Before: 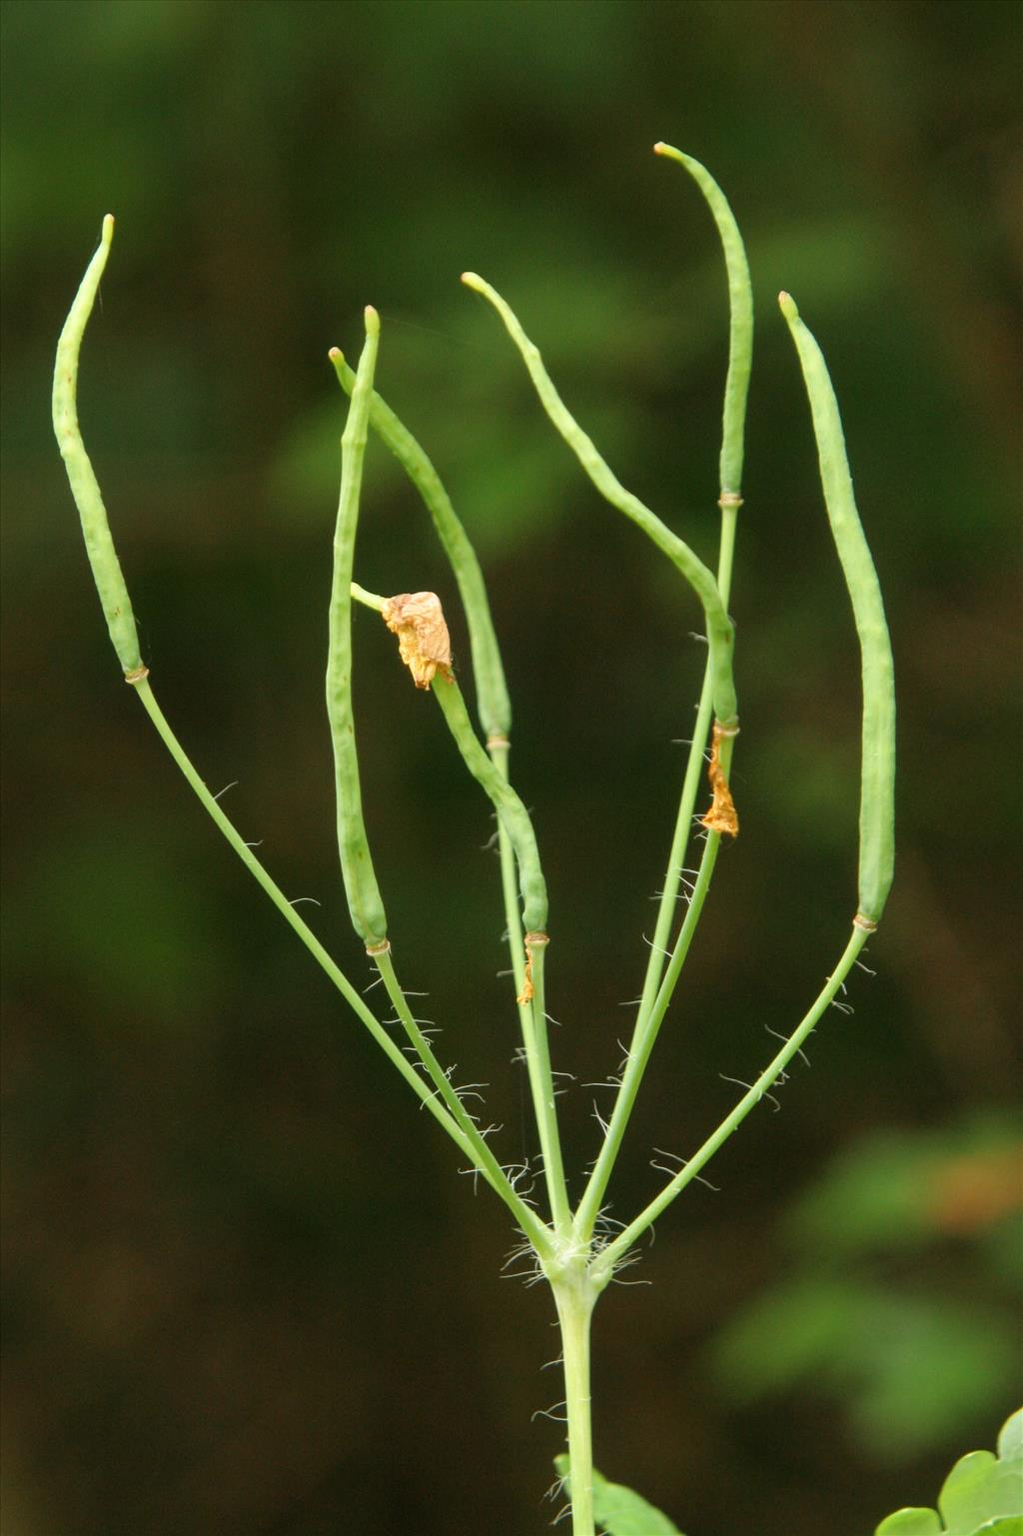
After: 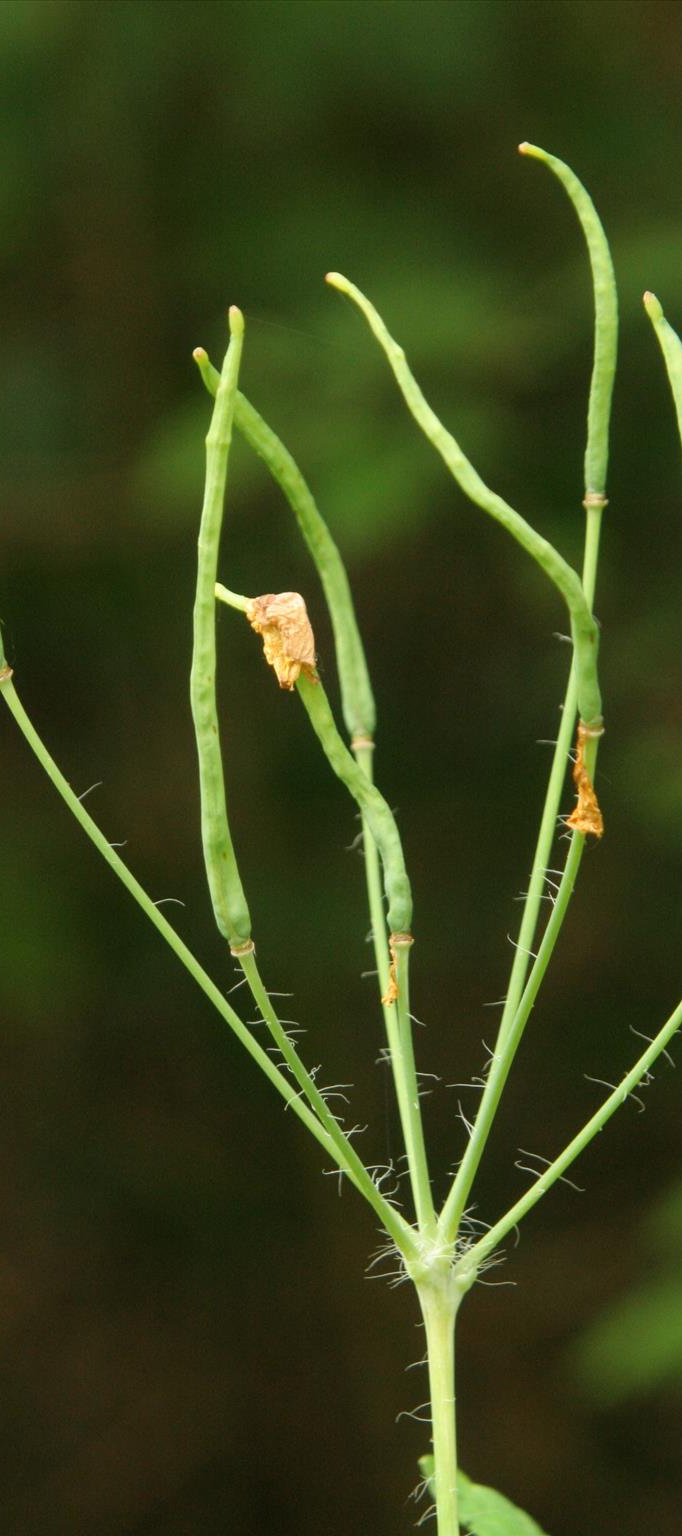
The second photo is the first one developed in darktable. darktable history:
crop and rotate: left 13.37%, right 20.002%
